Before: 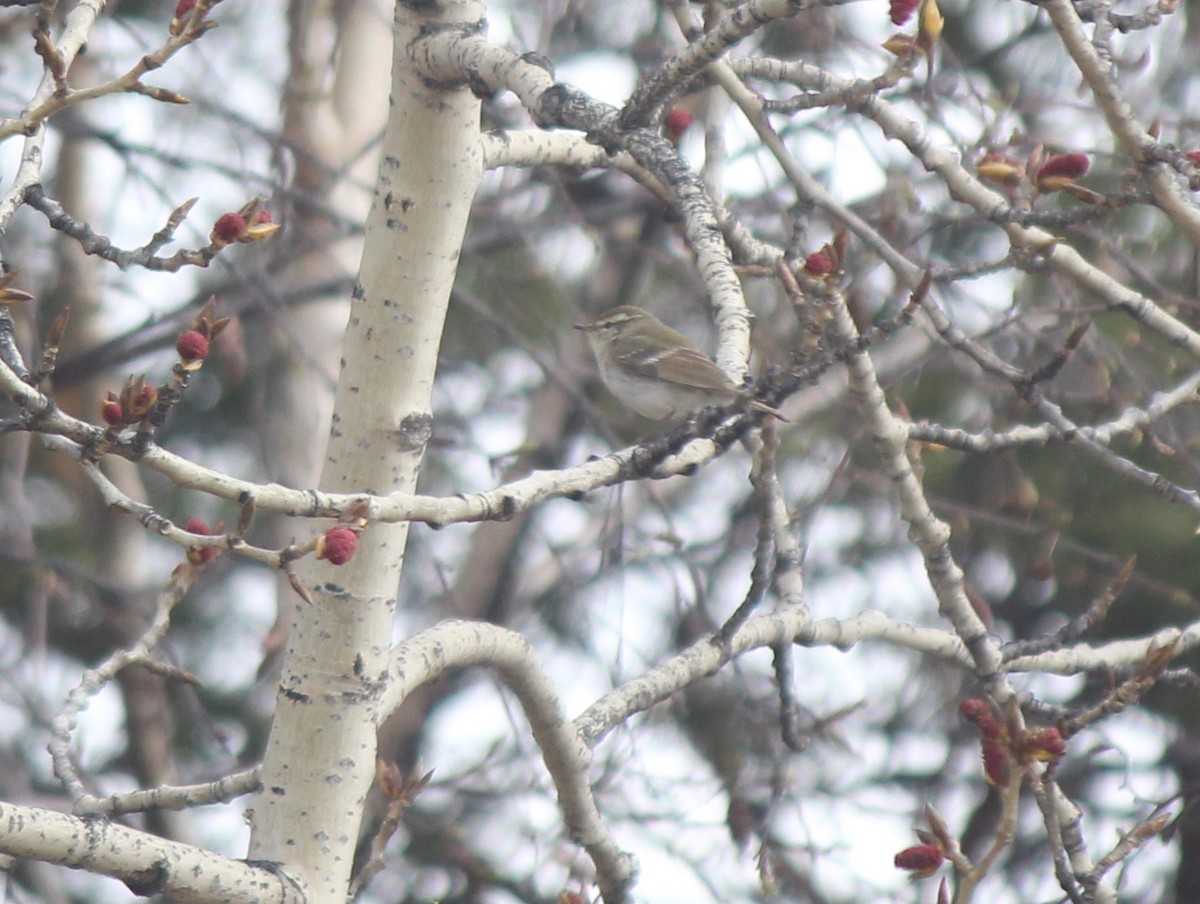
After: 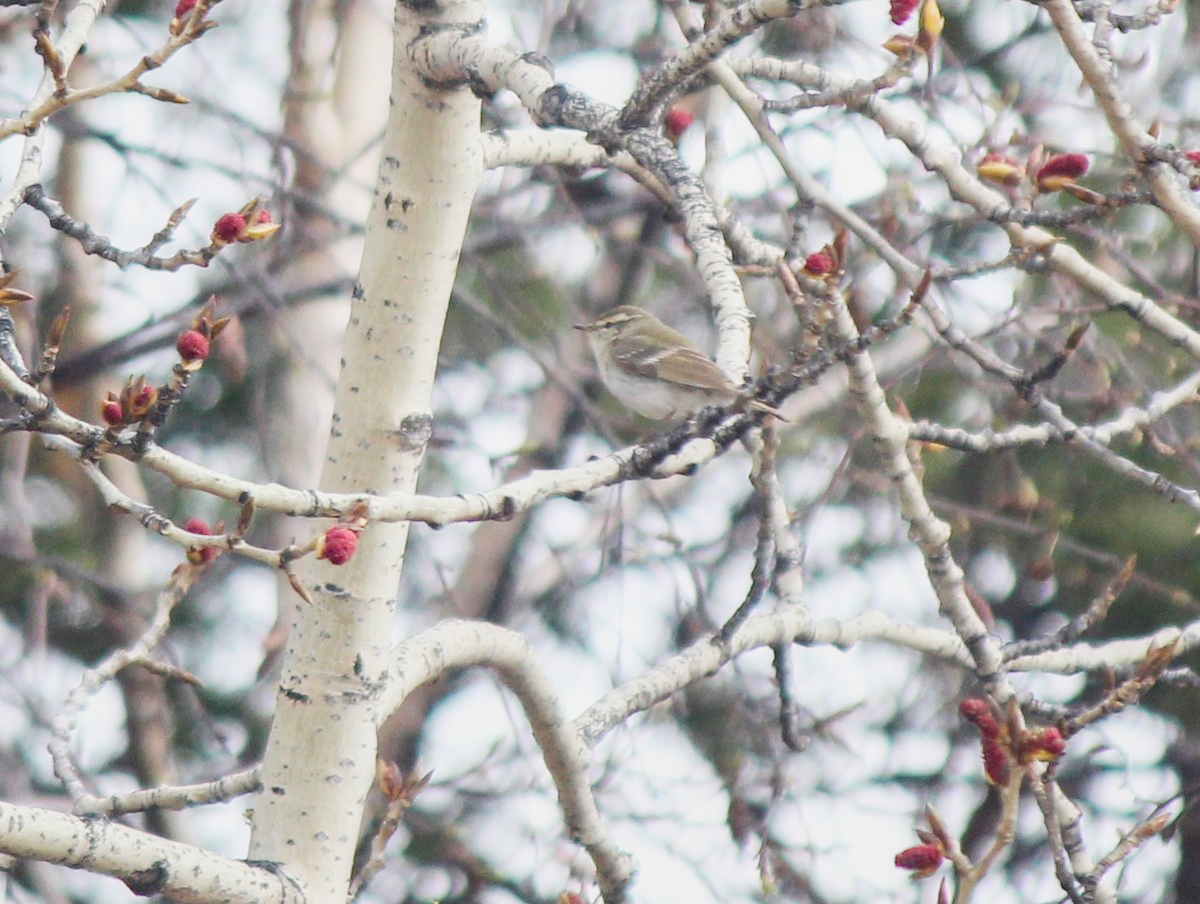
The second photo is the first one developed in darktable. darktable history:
local contrast: on, module defaults
filmic rgb: black relative exposure -7.65 EV, white relative exposure 4.56 EV, hardness 3.61, contrast 1.06, preserve chrominance no, color science v3 (2019), use custom middle-gray values true
contrast brightness saturation: contrast 0.2, brightness 0.169, saturation 0.216
